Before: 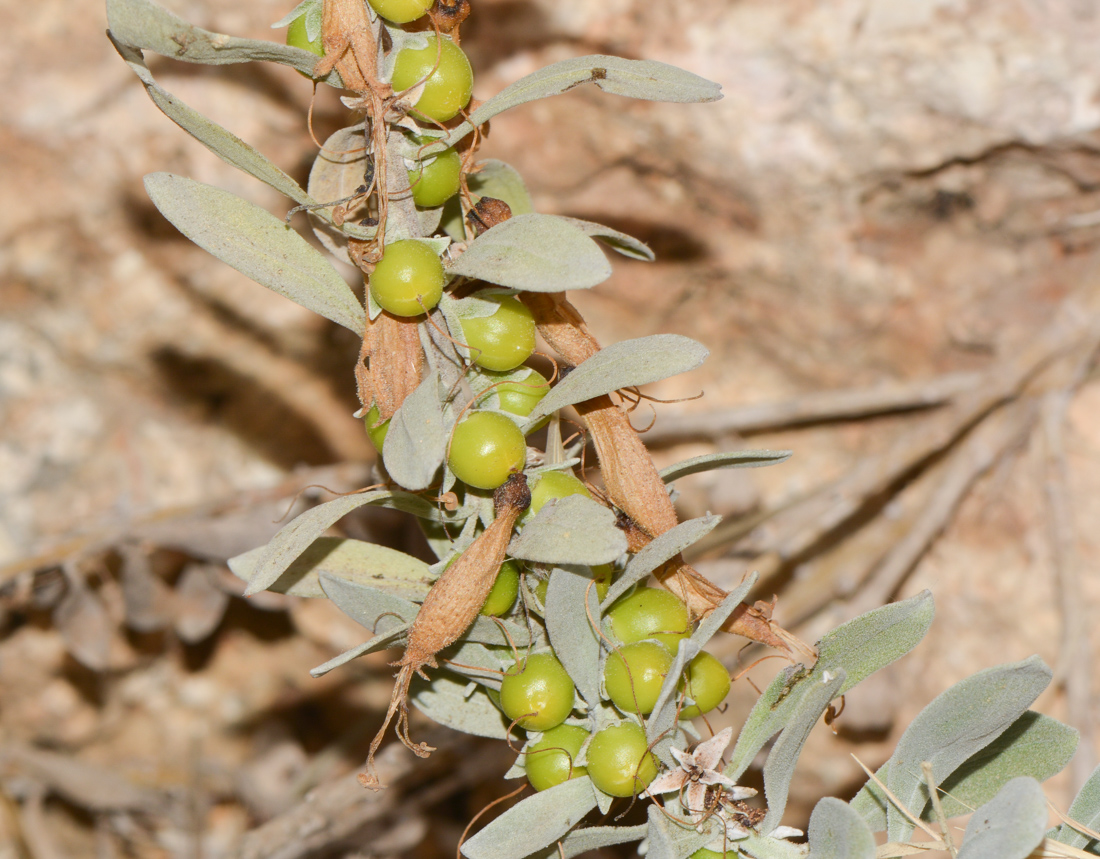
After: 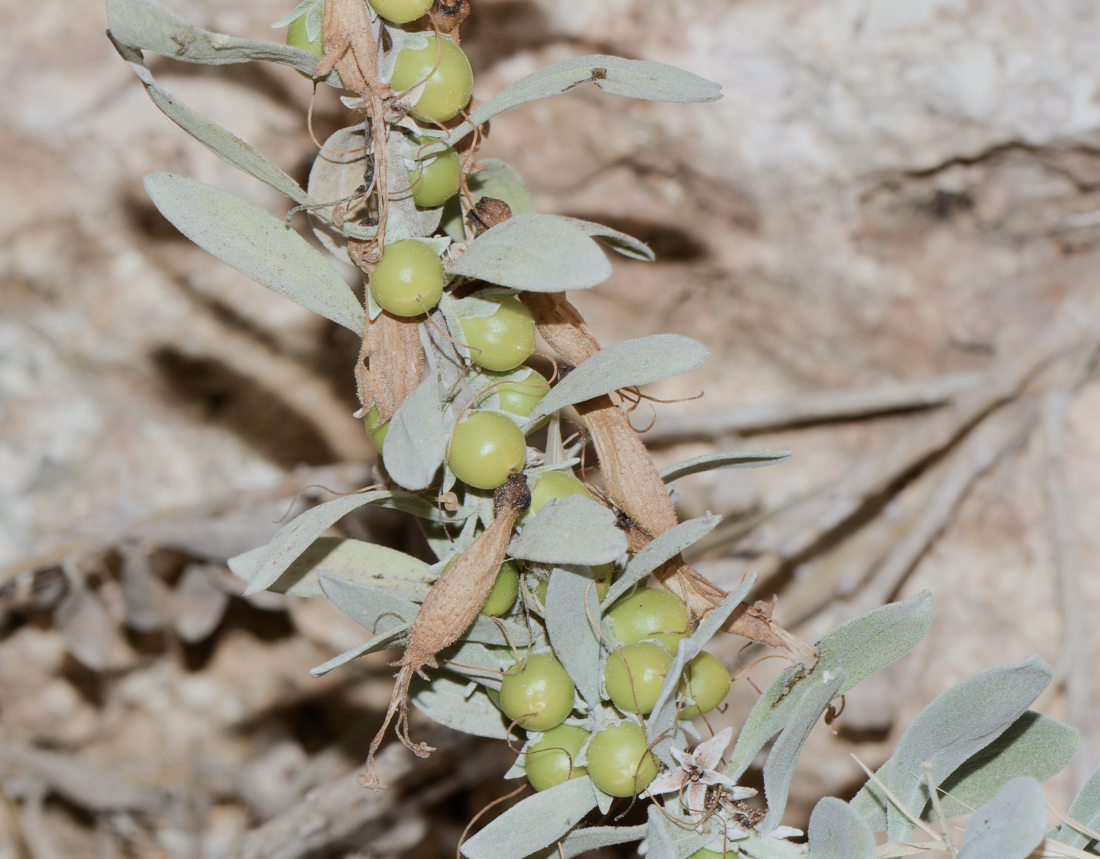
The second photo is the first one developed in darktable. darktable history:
color calibration: illuminant custom, x 0.368, y 0.373, temperature 4348 K, gamut compression 1.72
contrast brightness saturation: contrast 0.103, saturation -0.285
filmic rgb: middle gray luminance 18.28%, black relative exposure -11.21 EV, white relative exposure 3.7 EV, target black luminance 0%, hardness 5.82, latitude 58.06%, contrast 0.965, shadows ↔ highlights balance 49.16%
